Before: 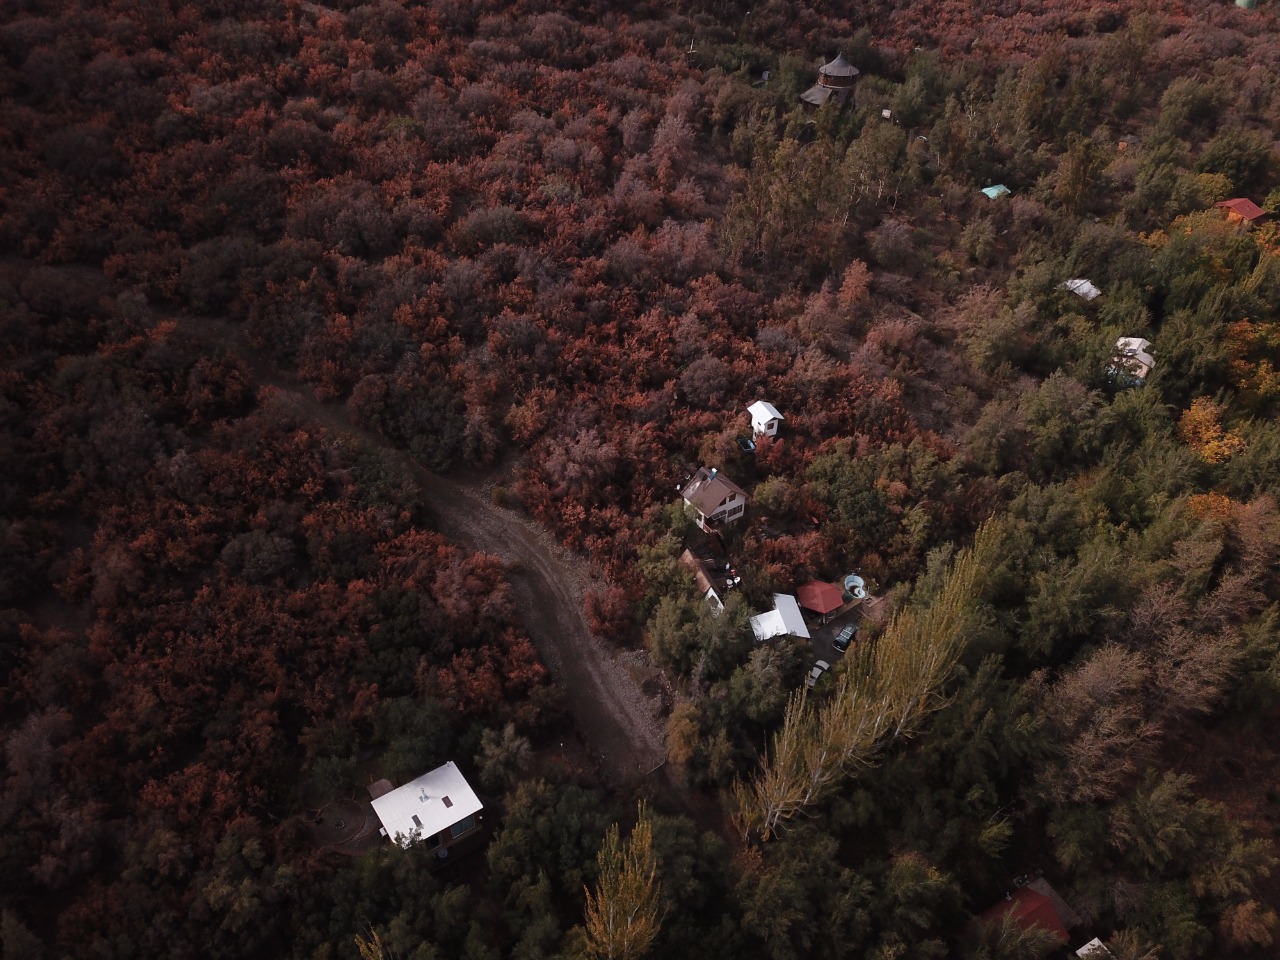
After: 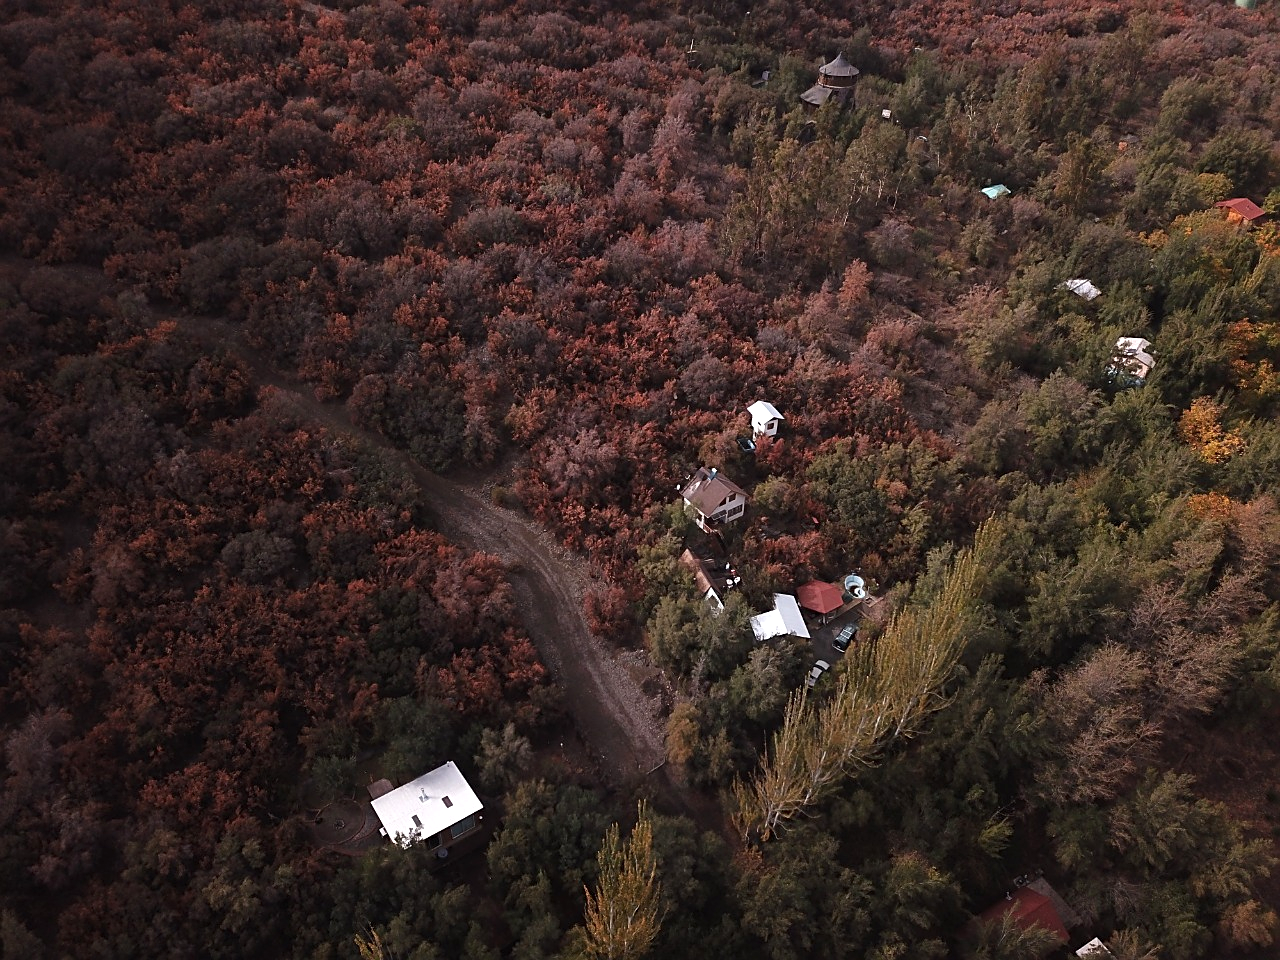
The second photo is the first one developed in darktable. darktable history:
sharpen: on, module defaults
exposure: exposure 0.494 EV, compensate exposure bias true, compensate highlight preservation false
